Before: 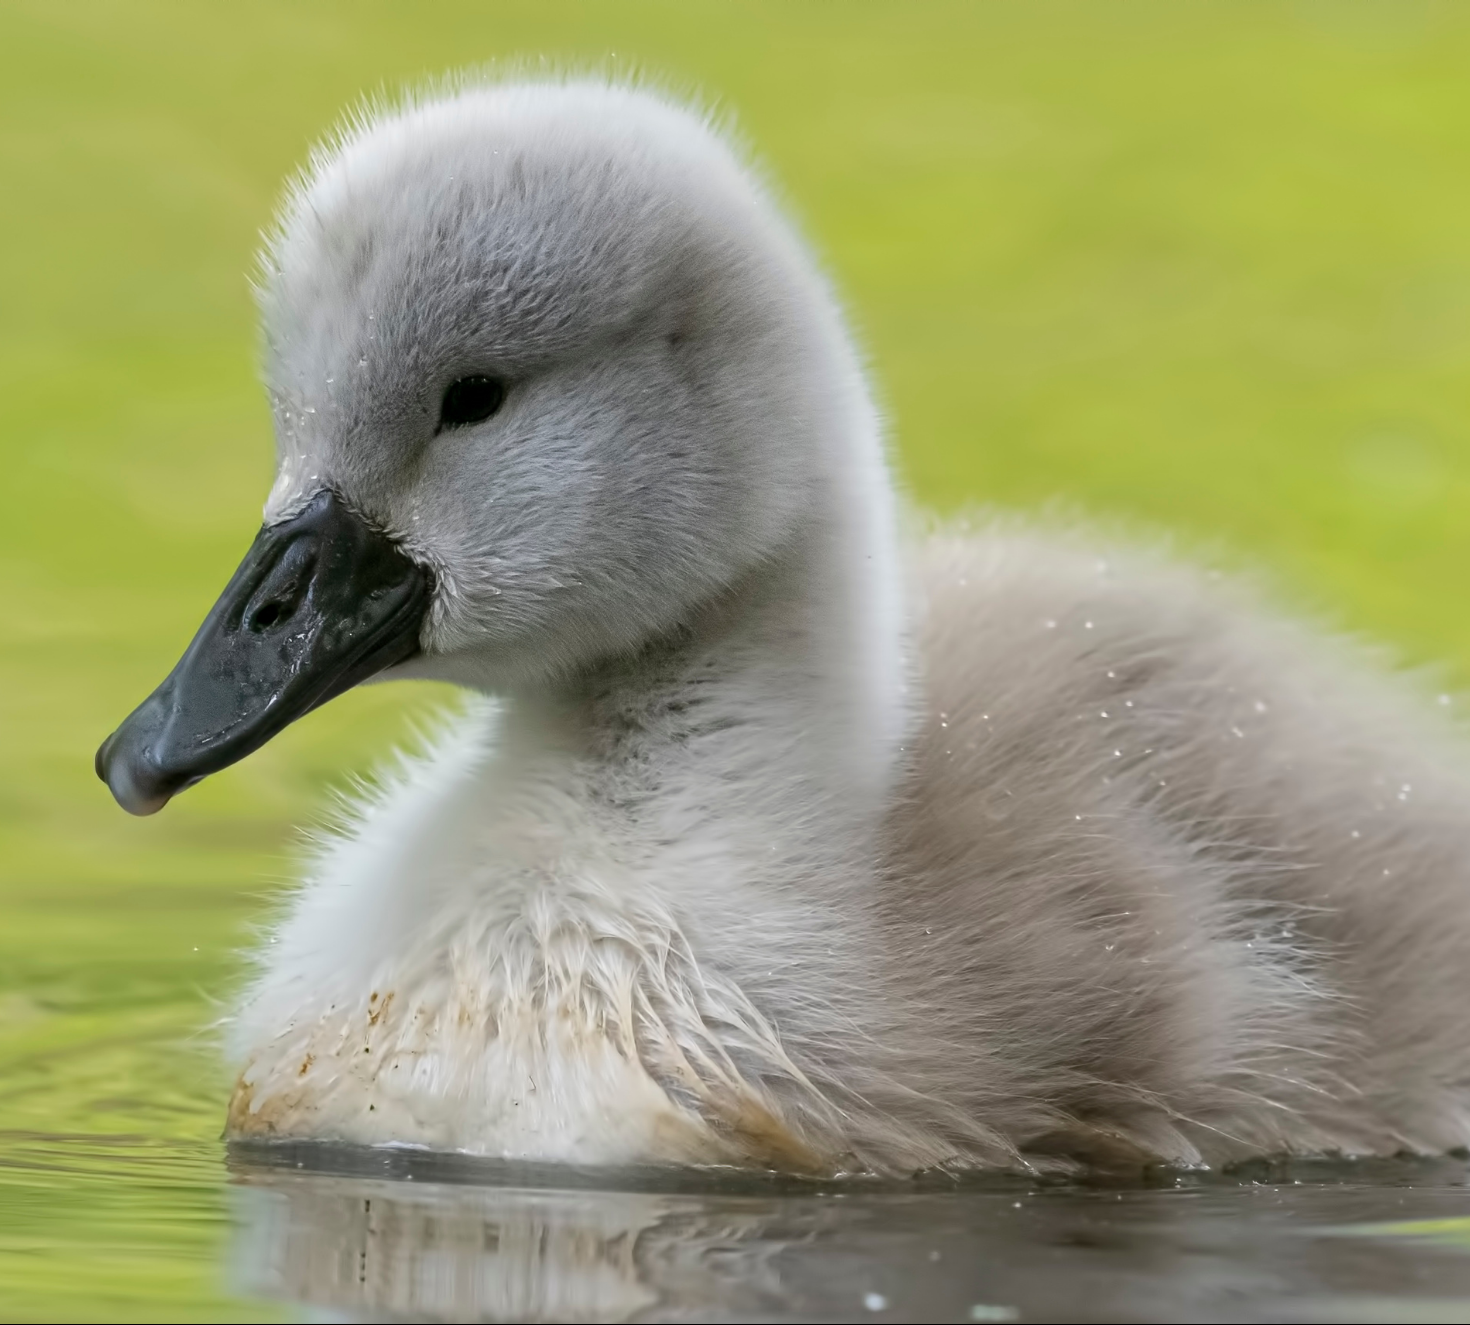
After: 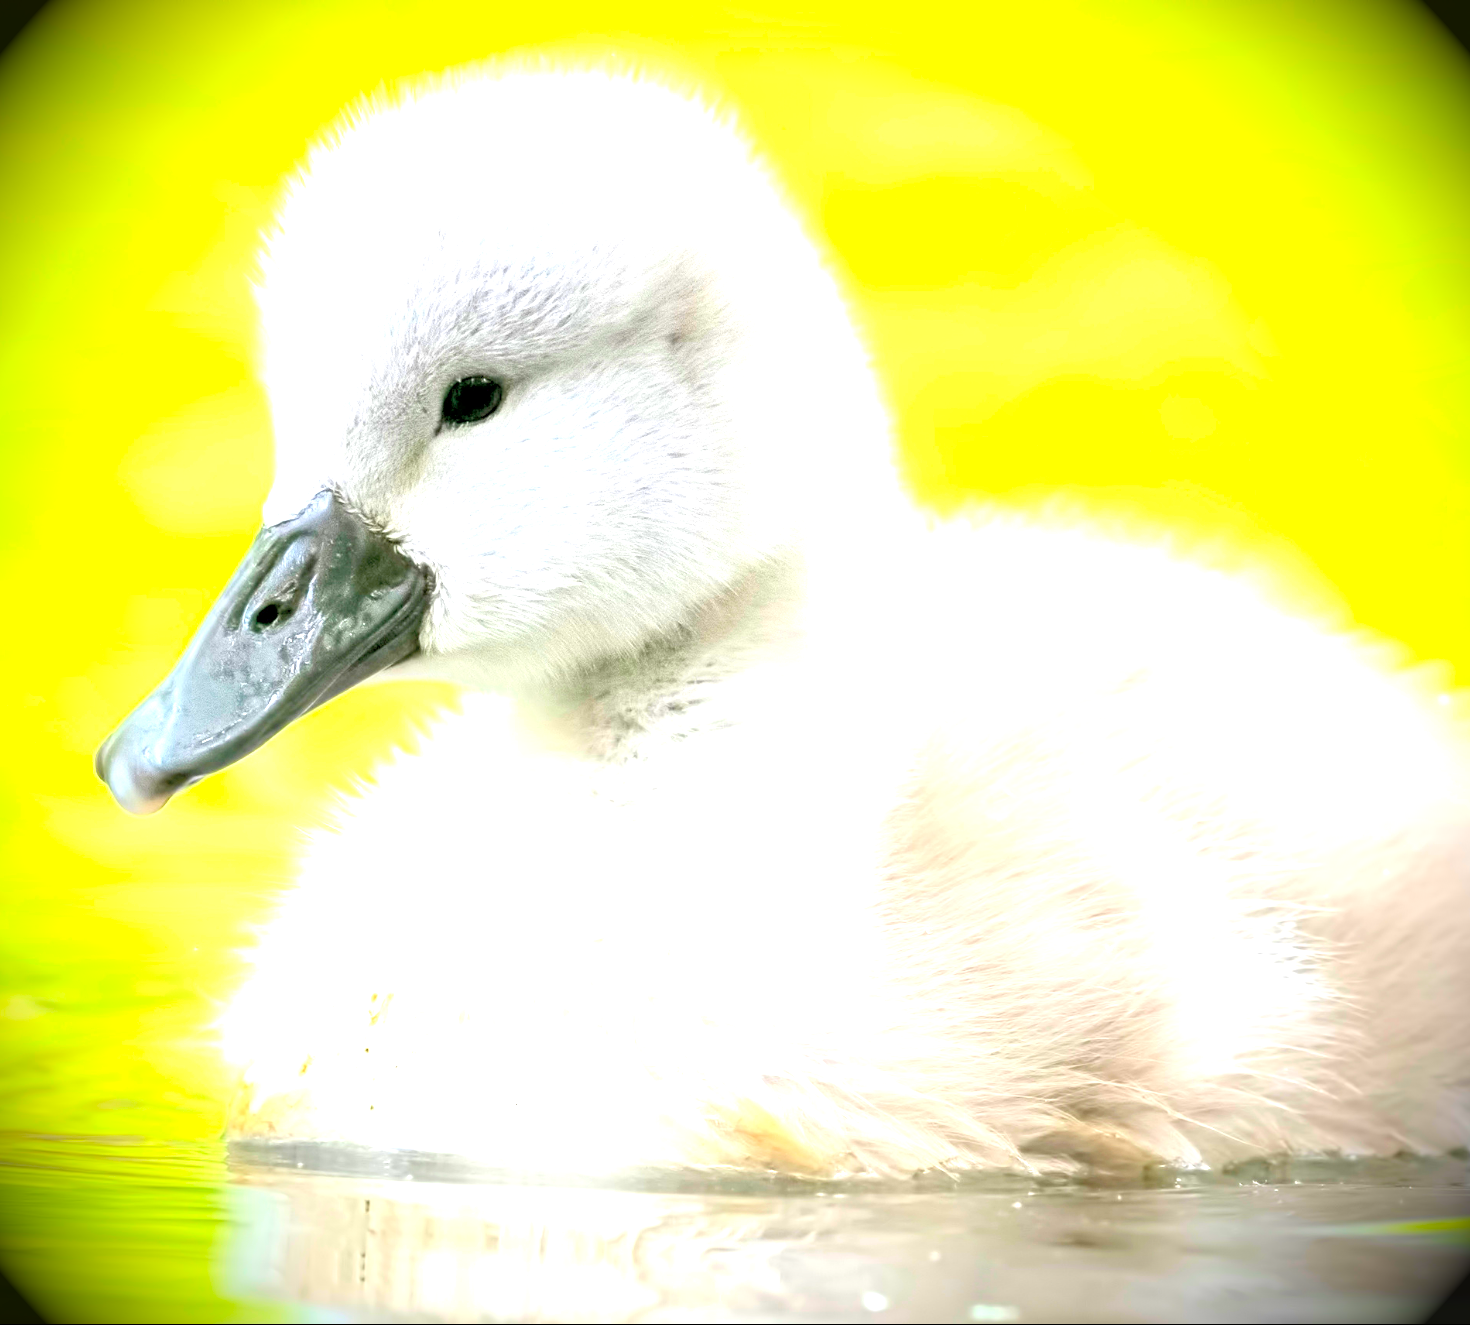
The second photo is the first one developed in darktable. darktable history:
vignetting: brightness -0.996, saturation 0.499
contrast brightness saturation: contrast 0.104, brightness 0.319, saturation 0.144
exposure: black level correction 0.001, exposure 2.681 EV, compensate highlight preservation false
